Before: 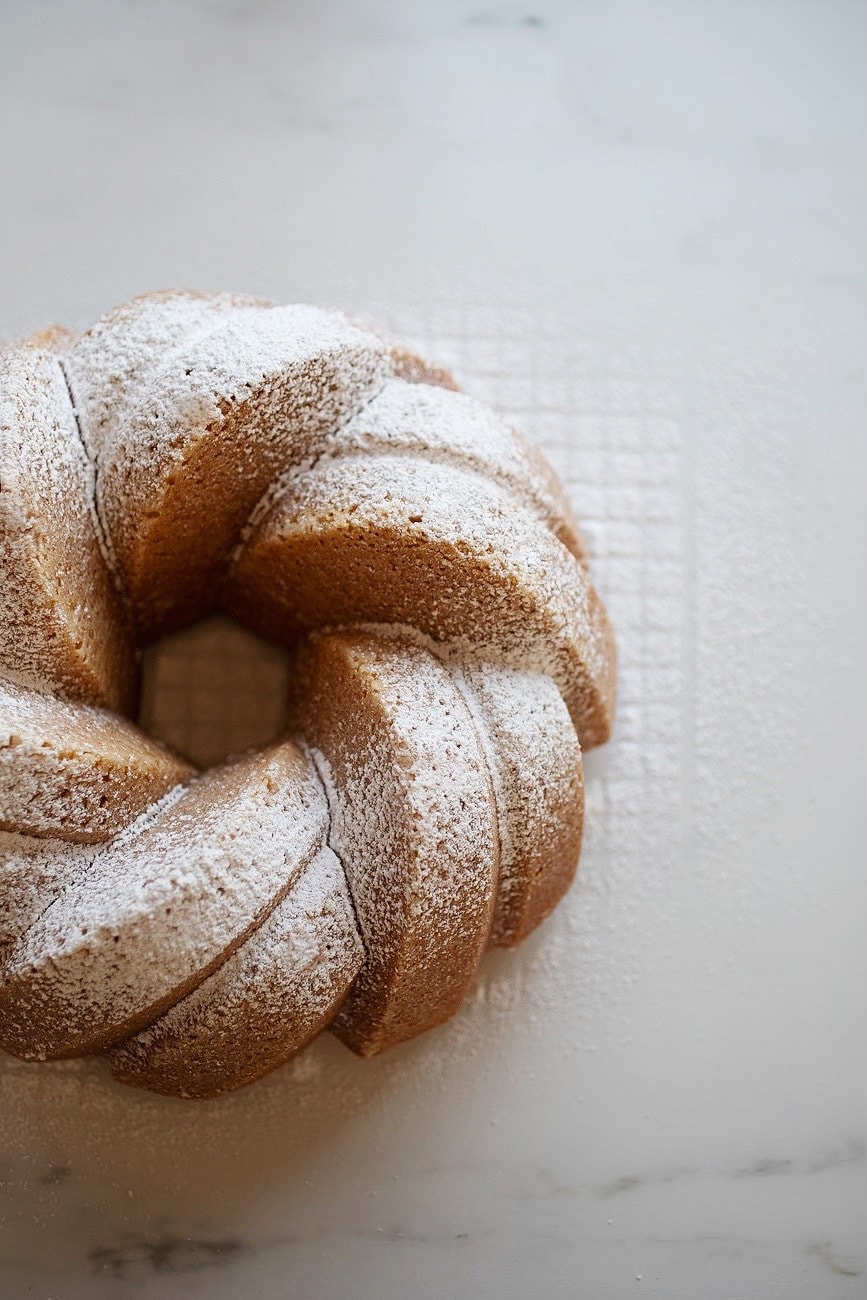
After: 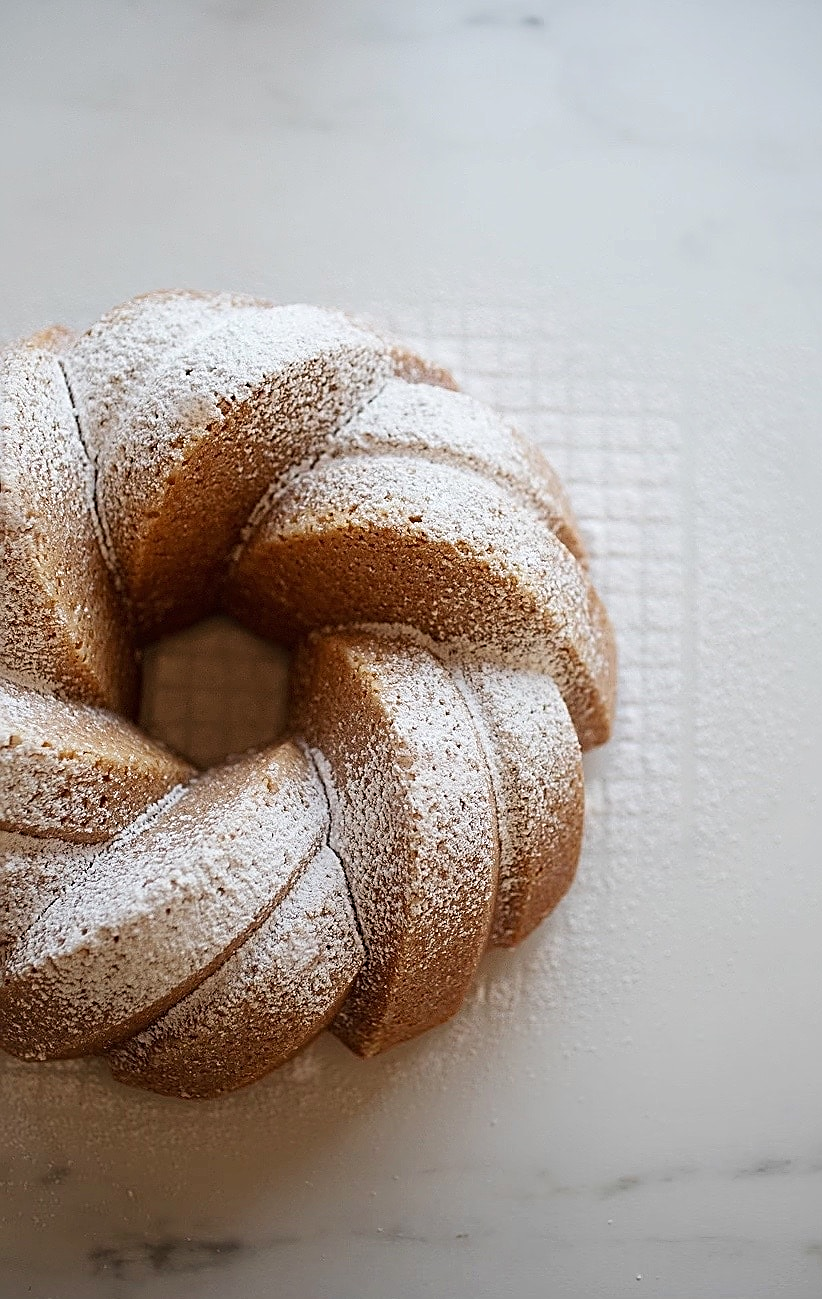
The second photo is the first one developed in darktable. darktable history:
crop and rotate: right 5.167%
sharpen: amount 0.6
